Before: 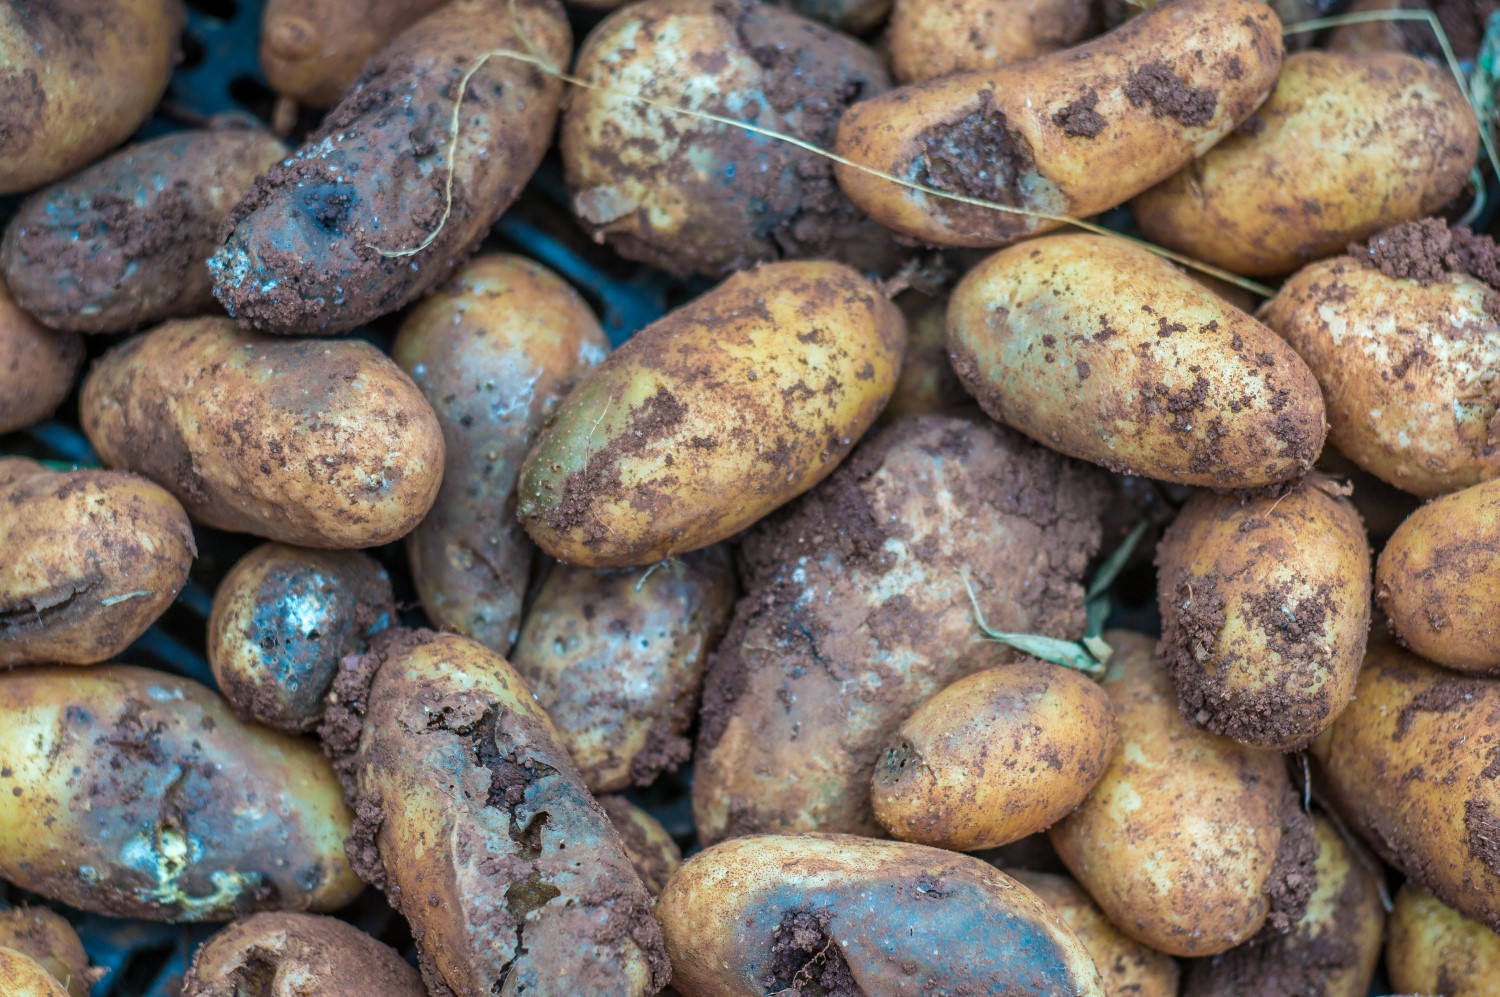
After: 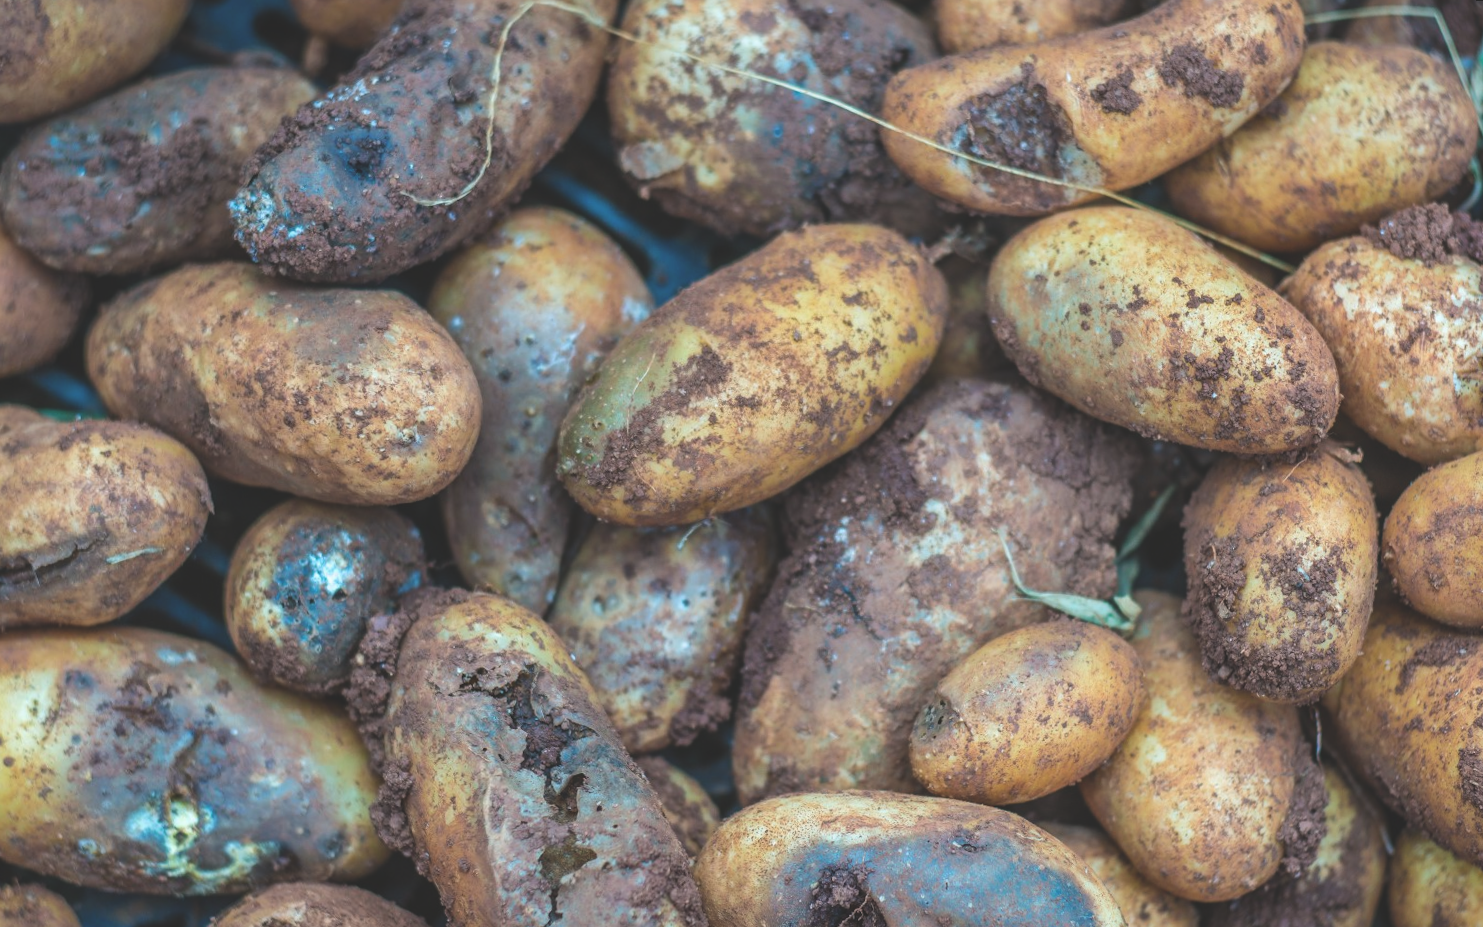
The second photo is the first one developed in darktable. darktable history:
exposure: black level correction -0.023, exposure -0.039 EV, compensate highlight preservation false
crop: bottom 0.071%
white balance: emerald 1
rotate and perspective: rotation 0.679°, lens shift (horizontal) 0.136, crop left 0.009, crop right 0.991, crop top 0.078, crop bottom 0.95
